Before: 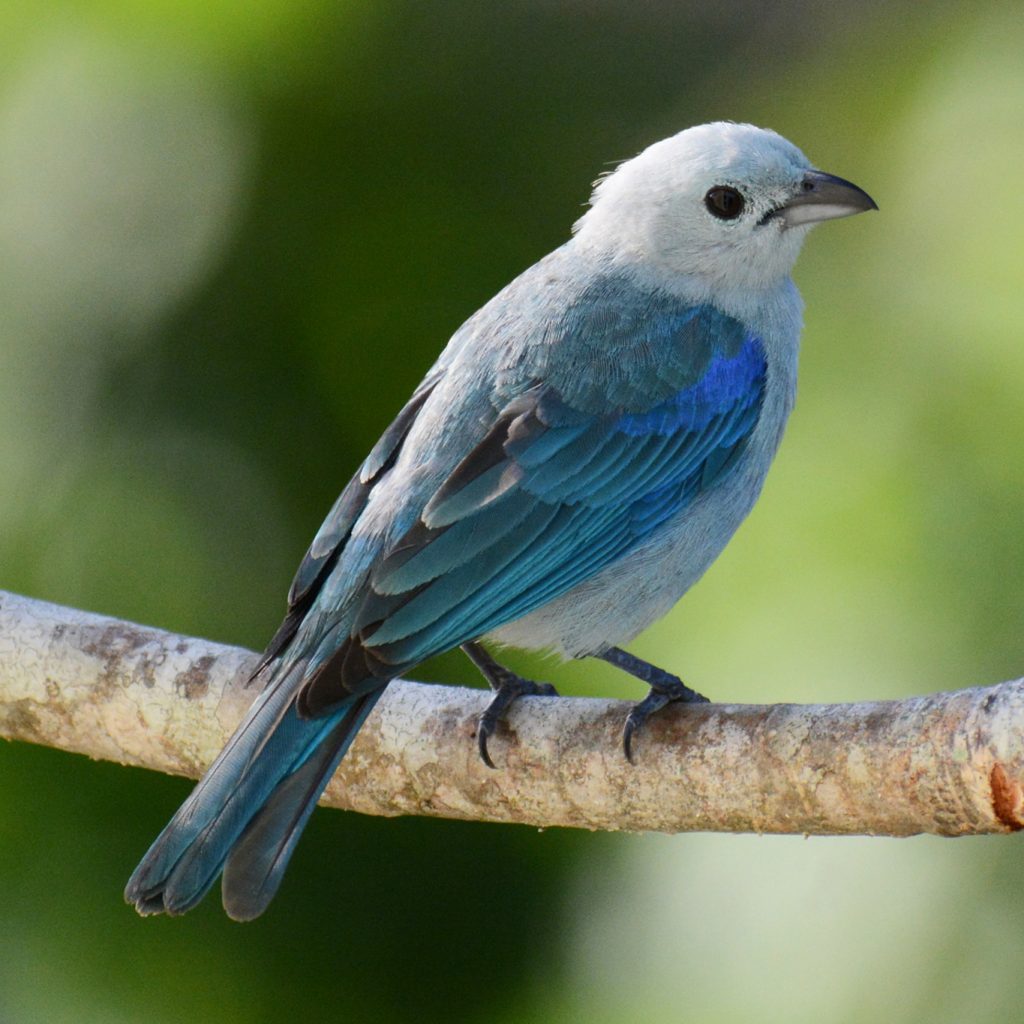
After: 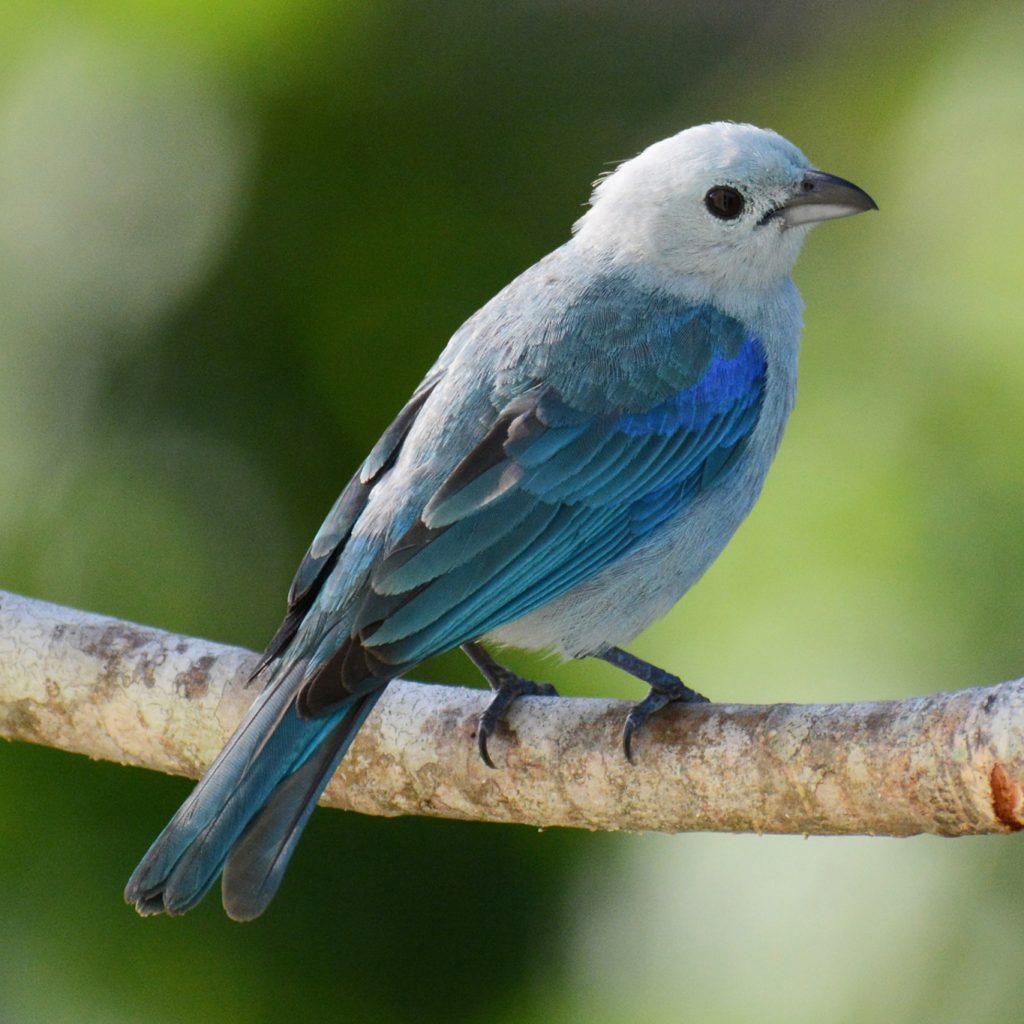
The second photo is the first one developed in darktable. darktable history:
shadows and highlights: shadows 25, highlights -25
white balance: red 1, blue 1
